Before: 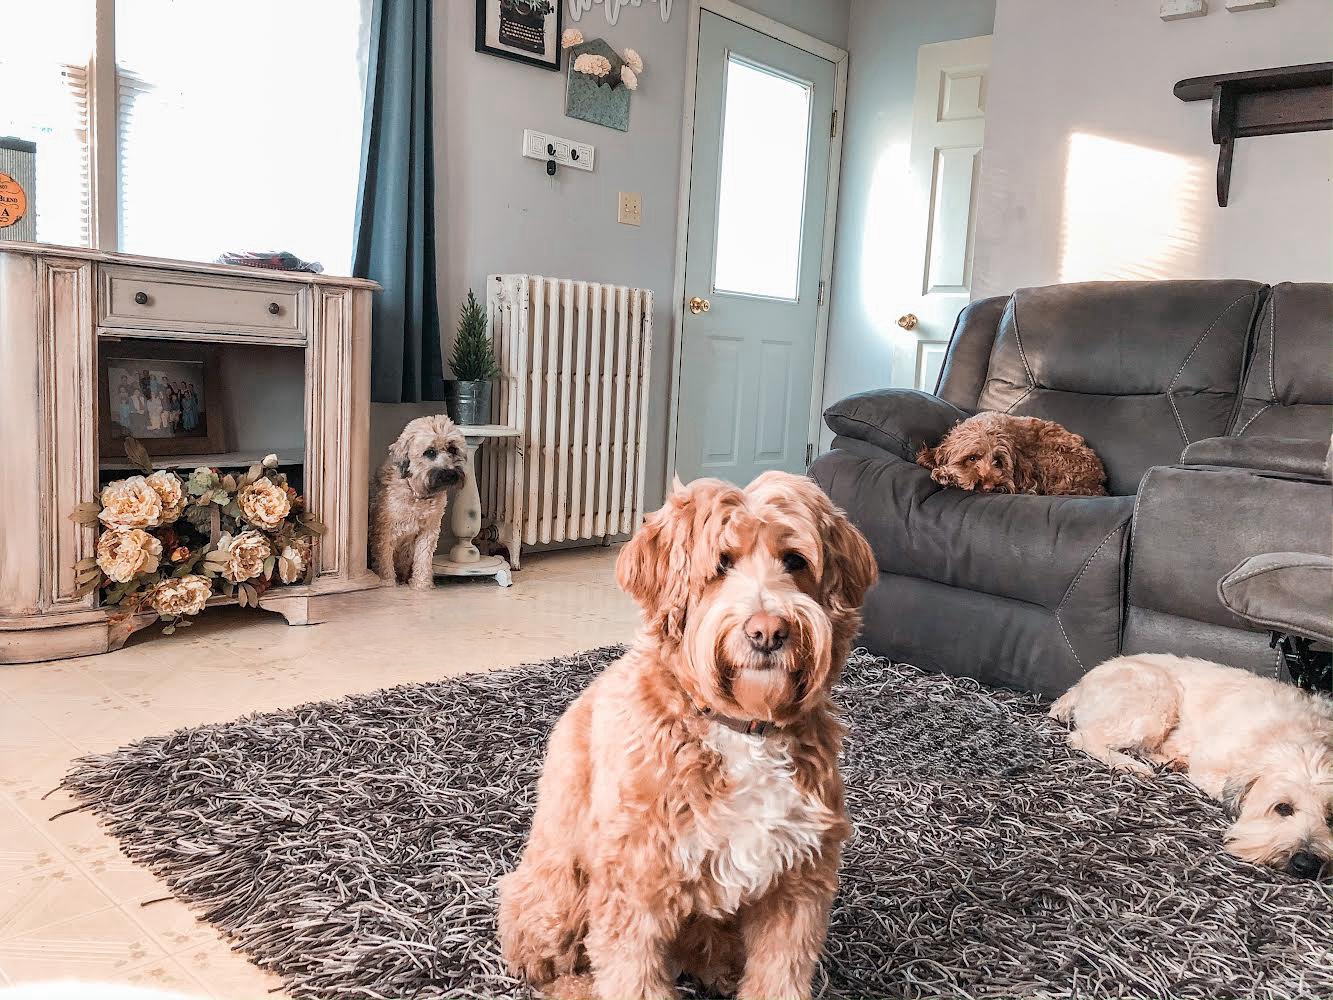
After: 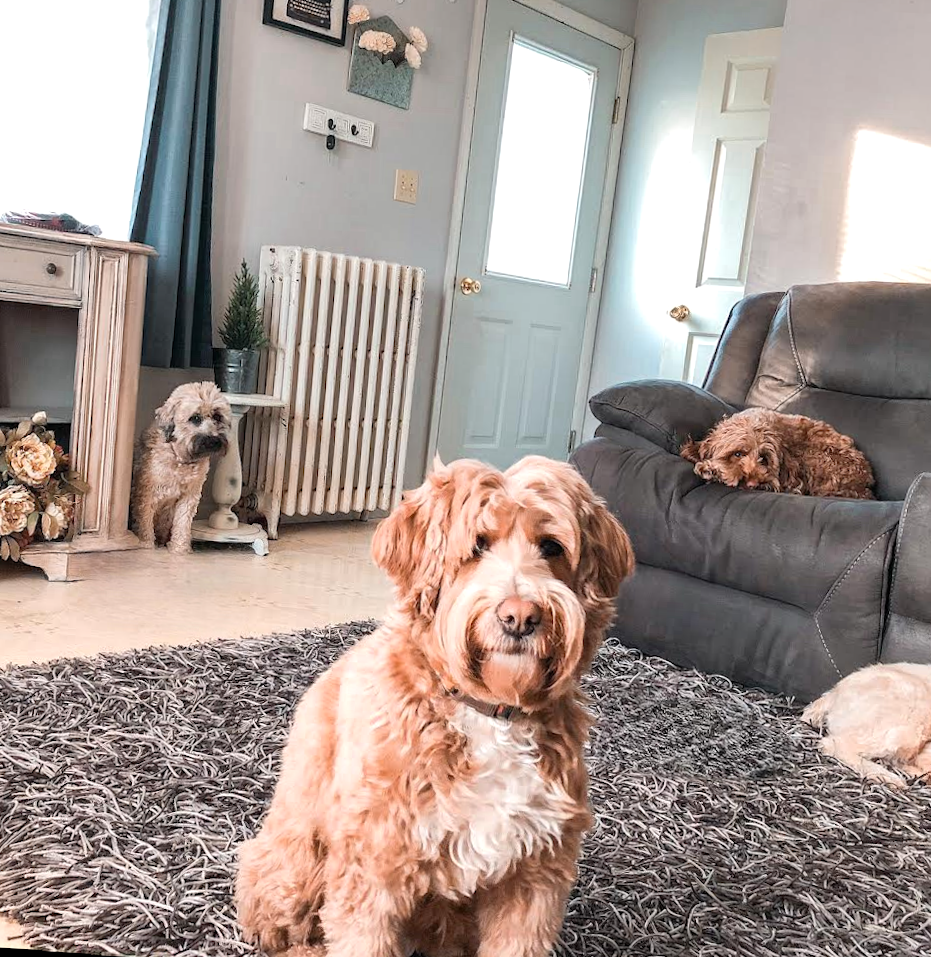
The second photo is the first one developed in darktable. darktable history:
rotate and perspective: lens shift (horizontal) -0.055, automatic cropping off
exposure: exposure 0.2 EV, compensate highlight preservation false
crop and rotate: angle -3.27°, left 14.277%, top 0.028%, right 10.766%, bottom 0.028%
